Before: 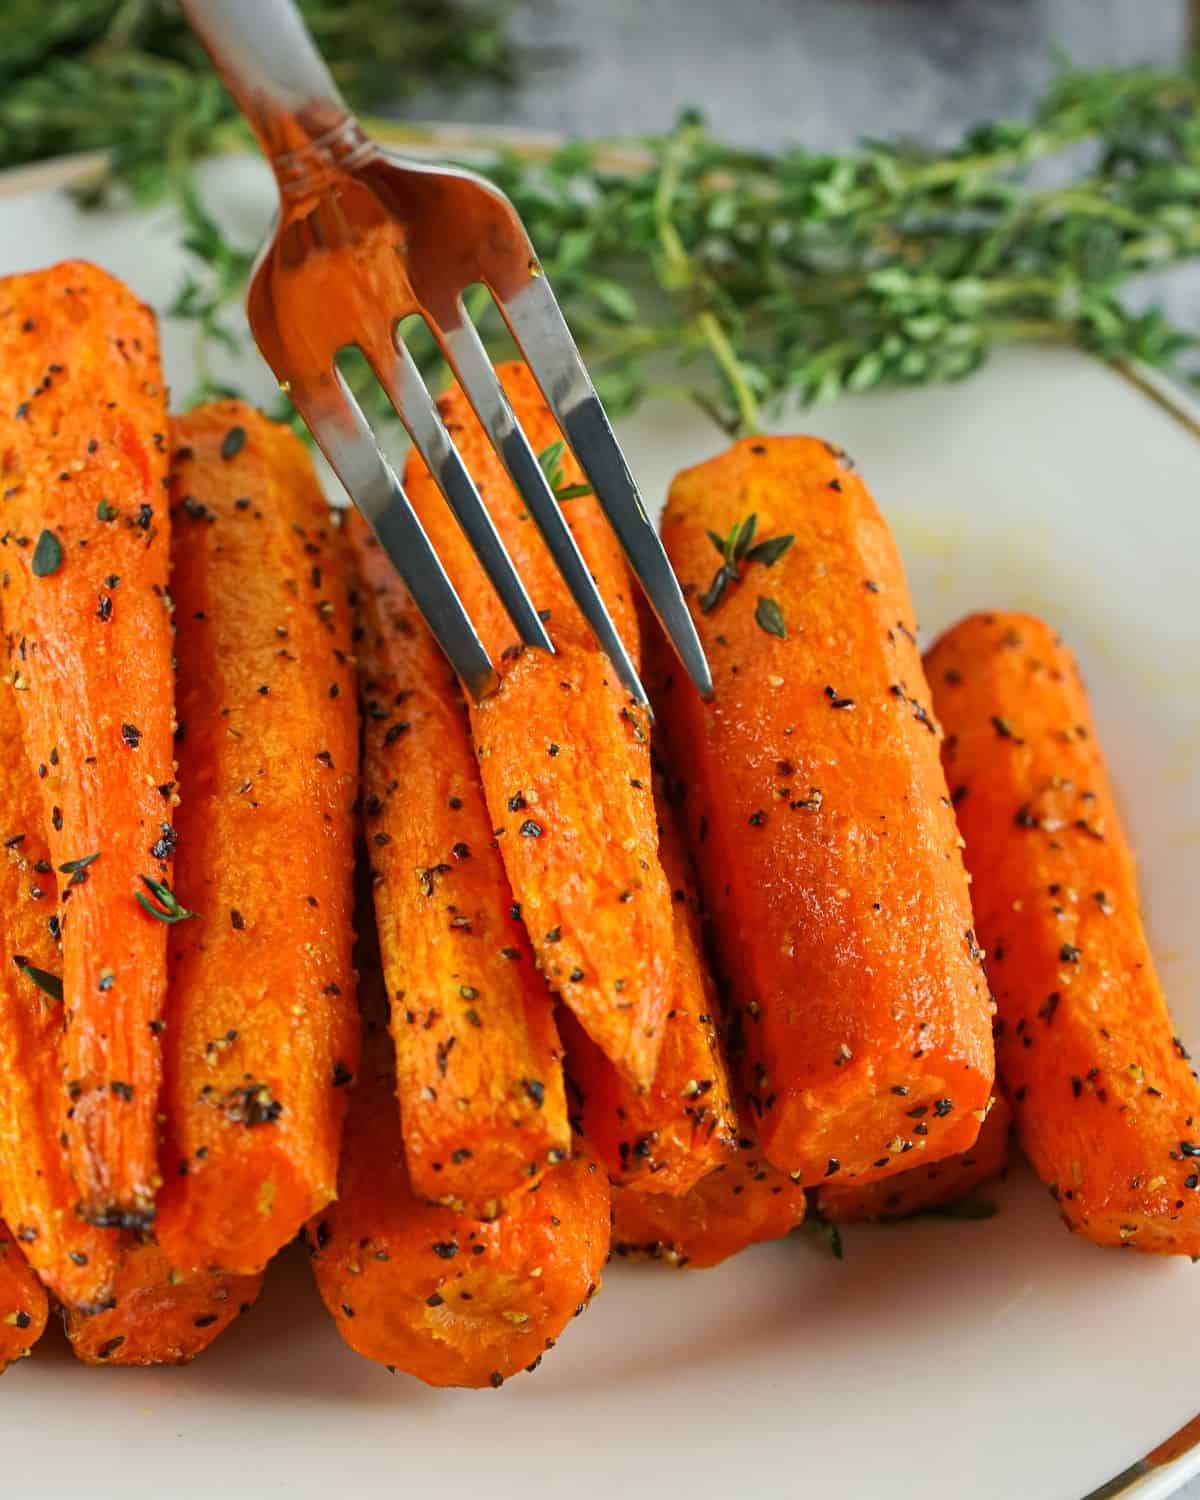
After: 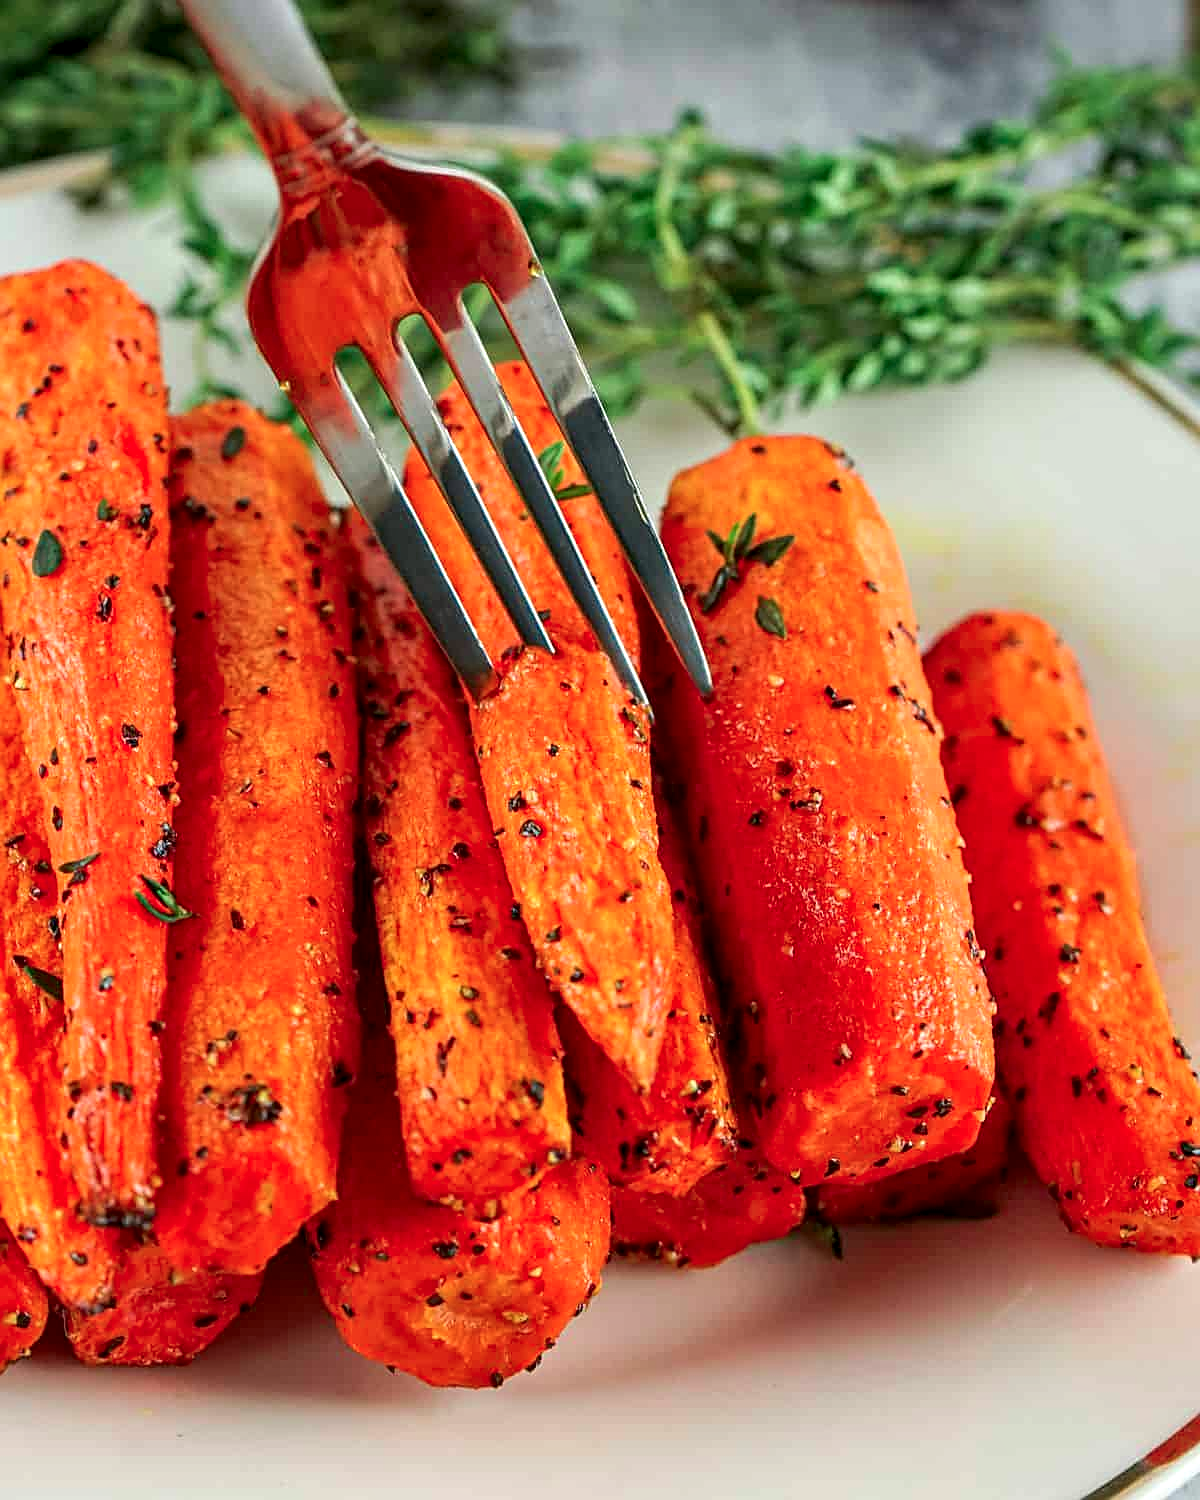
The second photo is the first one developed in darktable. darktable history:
exposure: exposure 0.2 EV, compensate highlight preservation false
local contrast: on, module defaults
sharpen: on, module defaults
tone curve: curves: ch0 [(0, 0) (0.059, 0.027) (0.162, 0.125) (0.304, 0.279) (0.547, 0.532) (0.828, 0.815) (1, 0.983)]; ch1 [(0, 0) (0.23, 0.166) (0.34, 0.298) (0.371, 0.334) (0.435, 0.413) (0.477, 0.469) (0.499, 0.498) (0.529, 0.544) (0.559, 0.587) (0.743, 0.798) (1, 1)]; ch2 [(0, 0) (0.431, 0.414) (0.498, 0.503) (0.524, 0.531) (0.568, 0.567) (0.6, 0.597) (0.643, 0.631) (0.74, 0.721) (1, 1)], color space Lab, independent channels, preserve colors none
